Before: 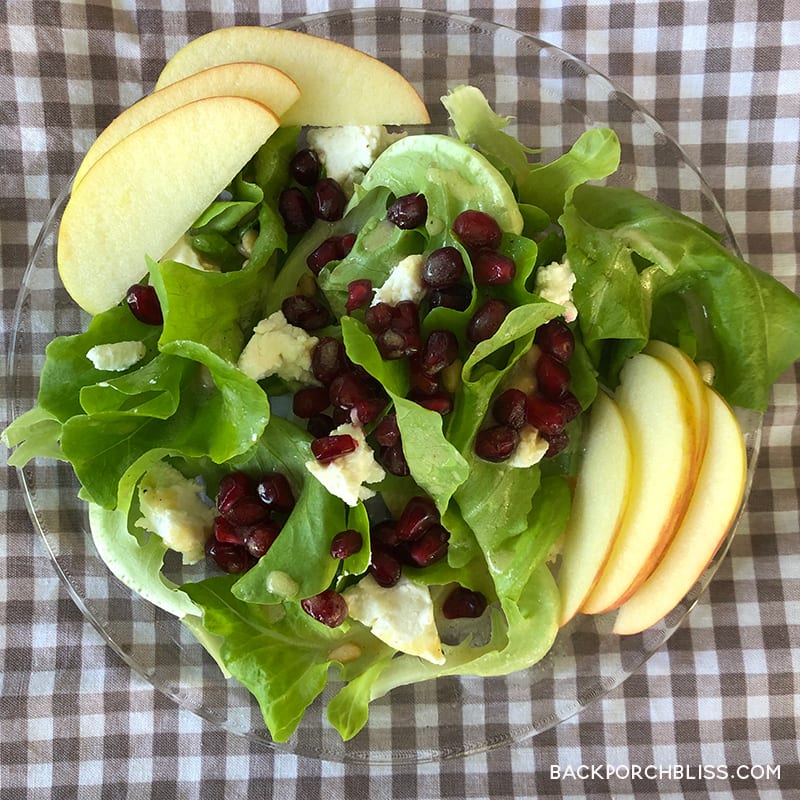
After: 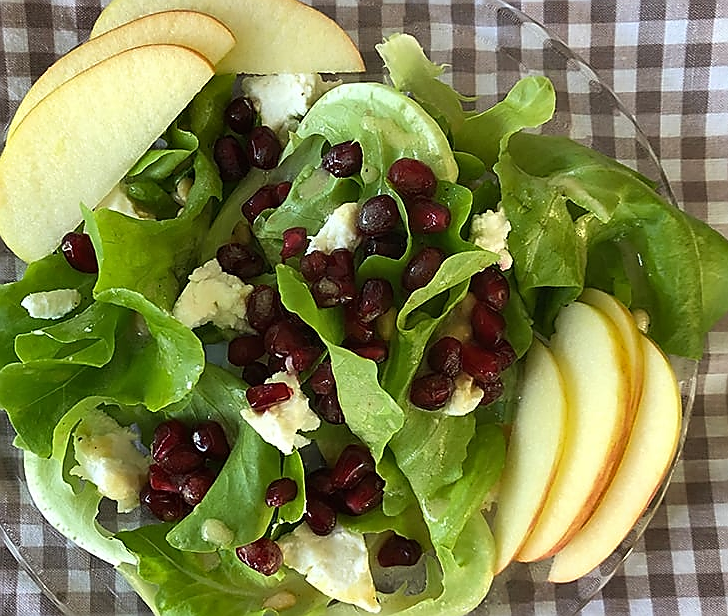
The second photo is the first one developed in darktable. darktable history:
shadows and highlights: low approximation 0.01, soften with gaussian
crop: left 8.155%, top 6.611%, bottom 15.385%
sharpen: radius 1.4, amount 1.25, threshold 0.7
